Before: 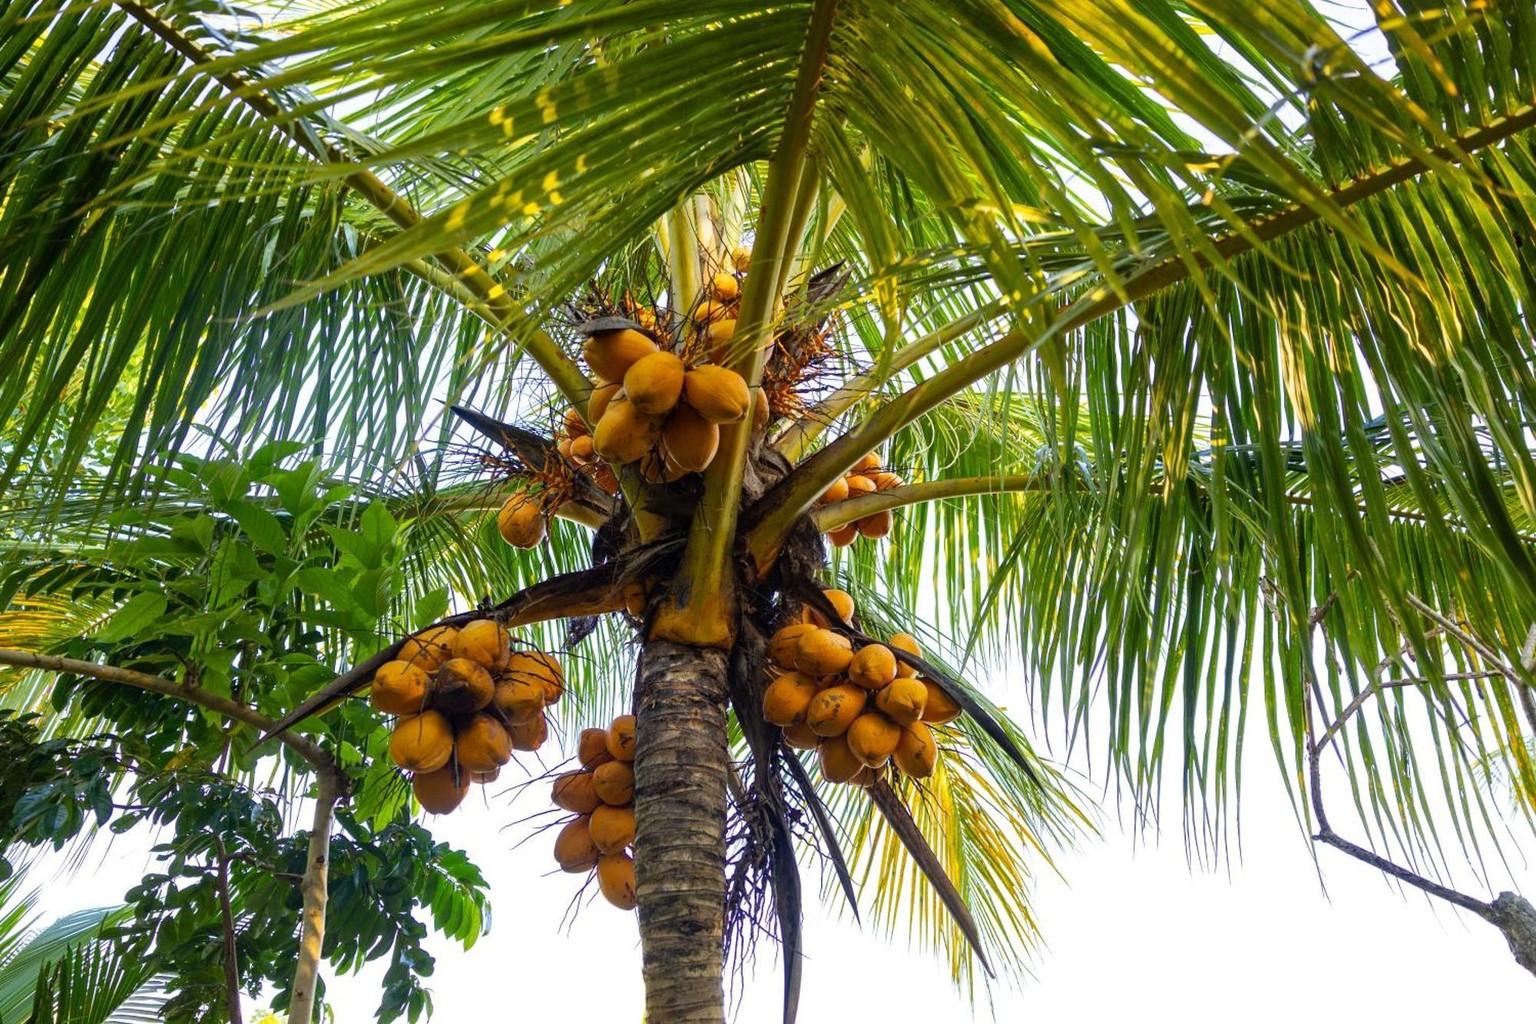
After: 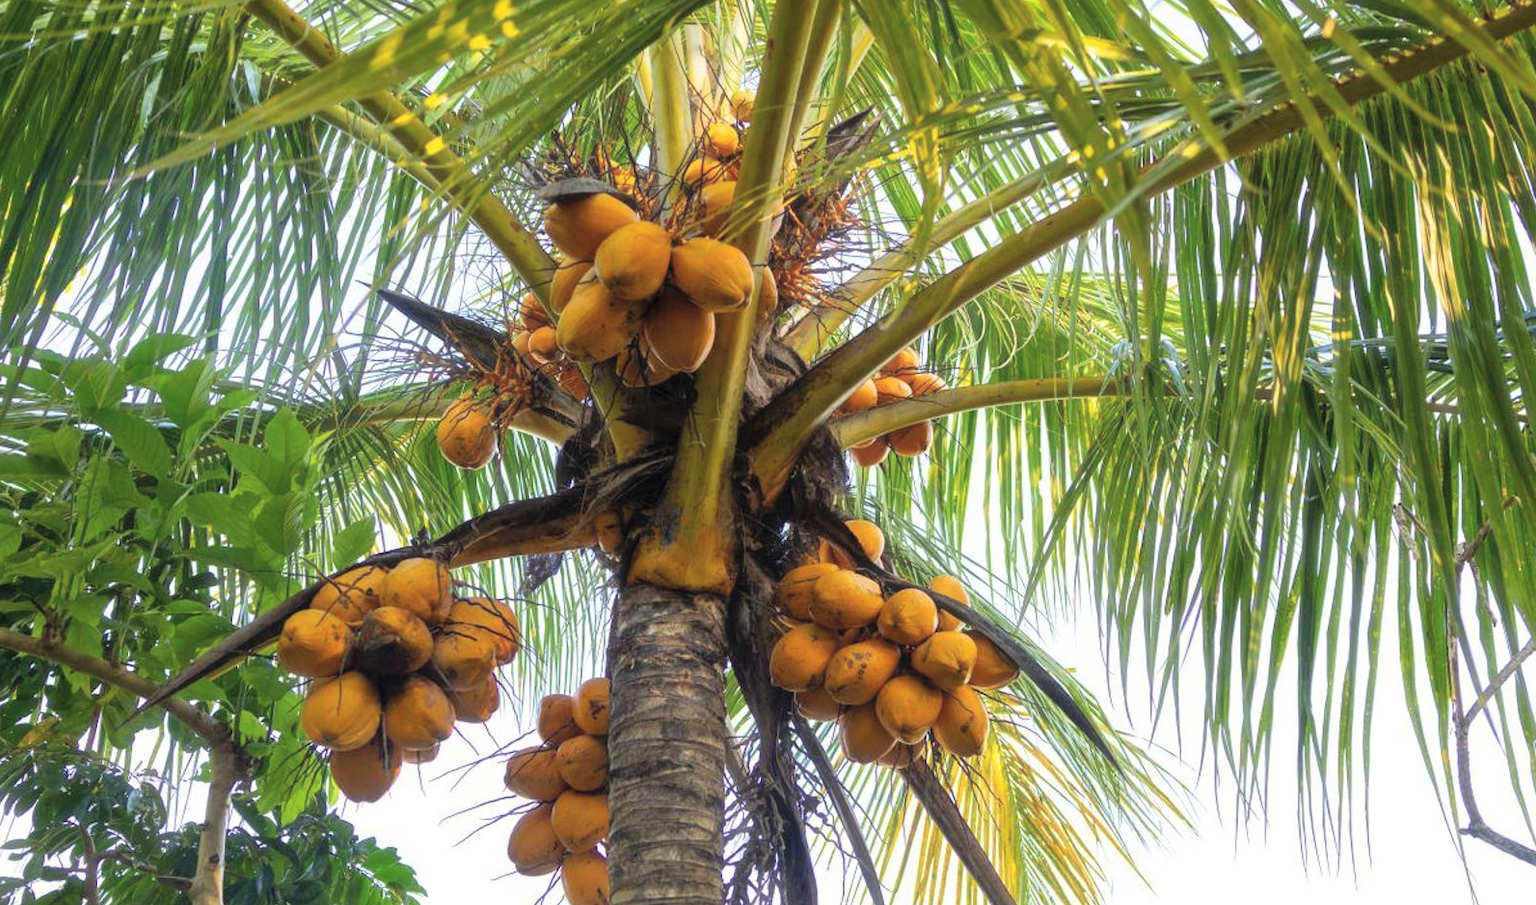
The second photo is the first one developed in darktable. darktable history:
haze removal: strength -0.1, compatibility mode true, adaptive false
contrast brightness saturation: brightness 0.153
base curve: curves: ch0 [(0, 0) (0.303, 0.277) (1, 1)], preserve colors average RGB
crop: left 9.759%, top 17.141%, right 10.569%, bottom 12.383%
